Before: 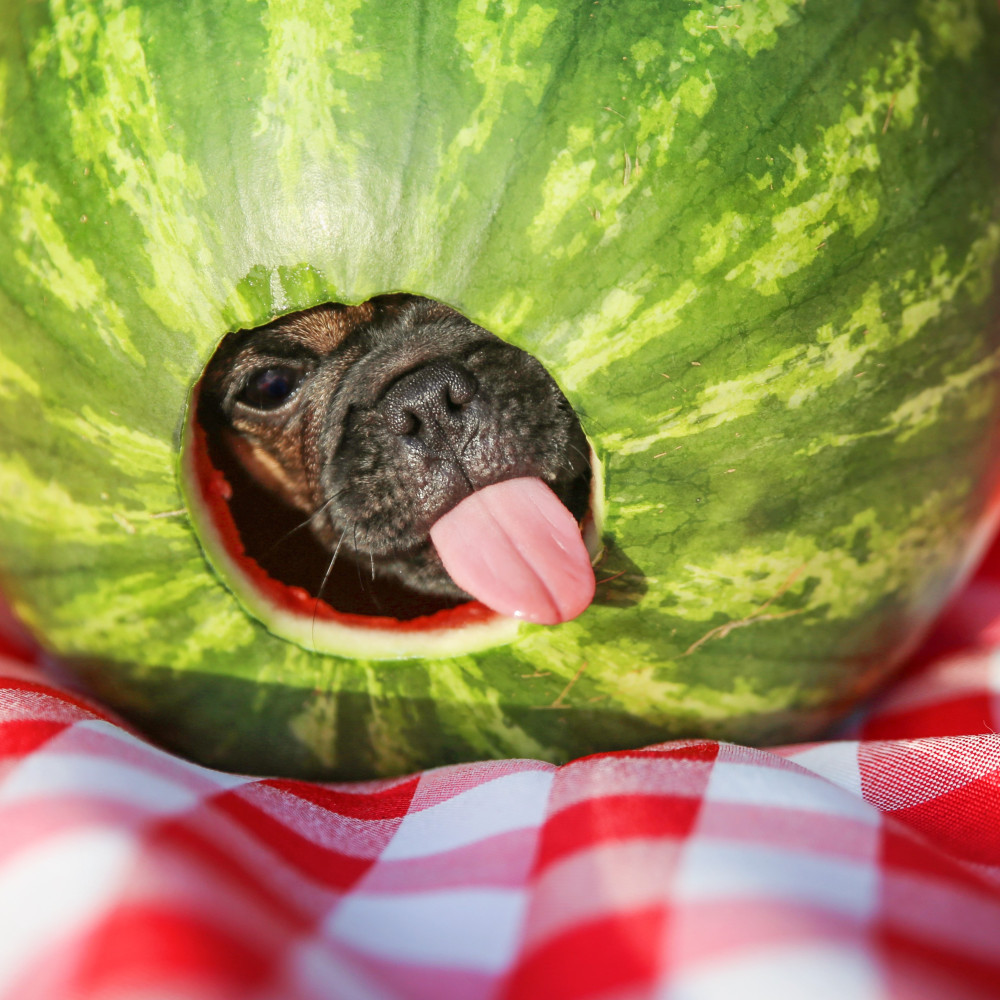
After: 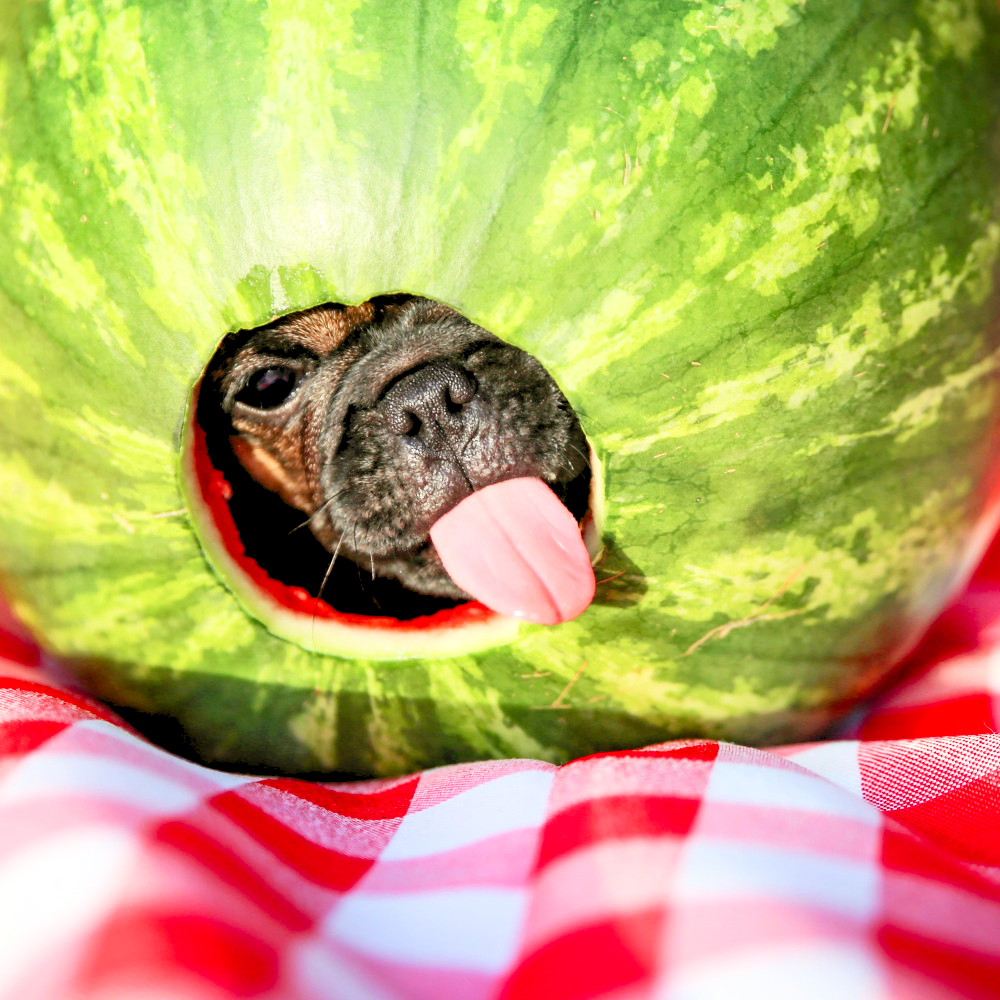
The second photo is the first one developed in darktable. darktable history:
levels: levels [0.072, 0.414, 0.976]
contrast brightness saturation: contrast 0.224
